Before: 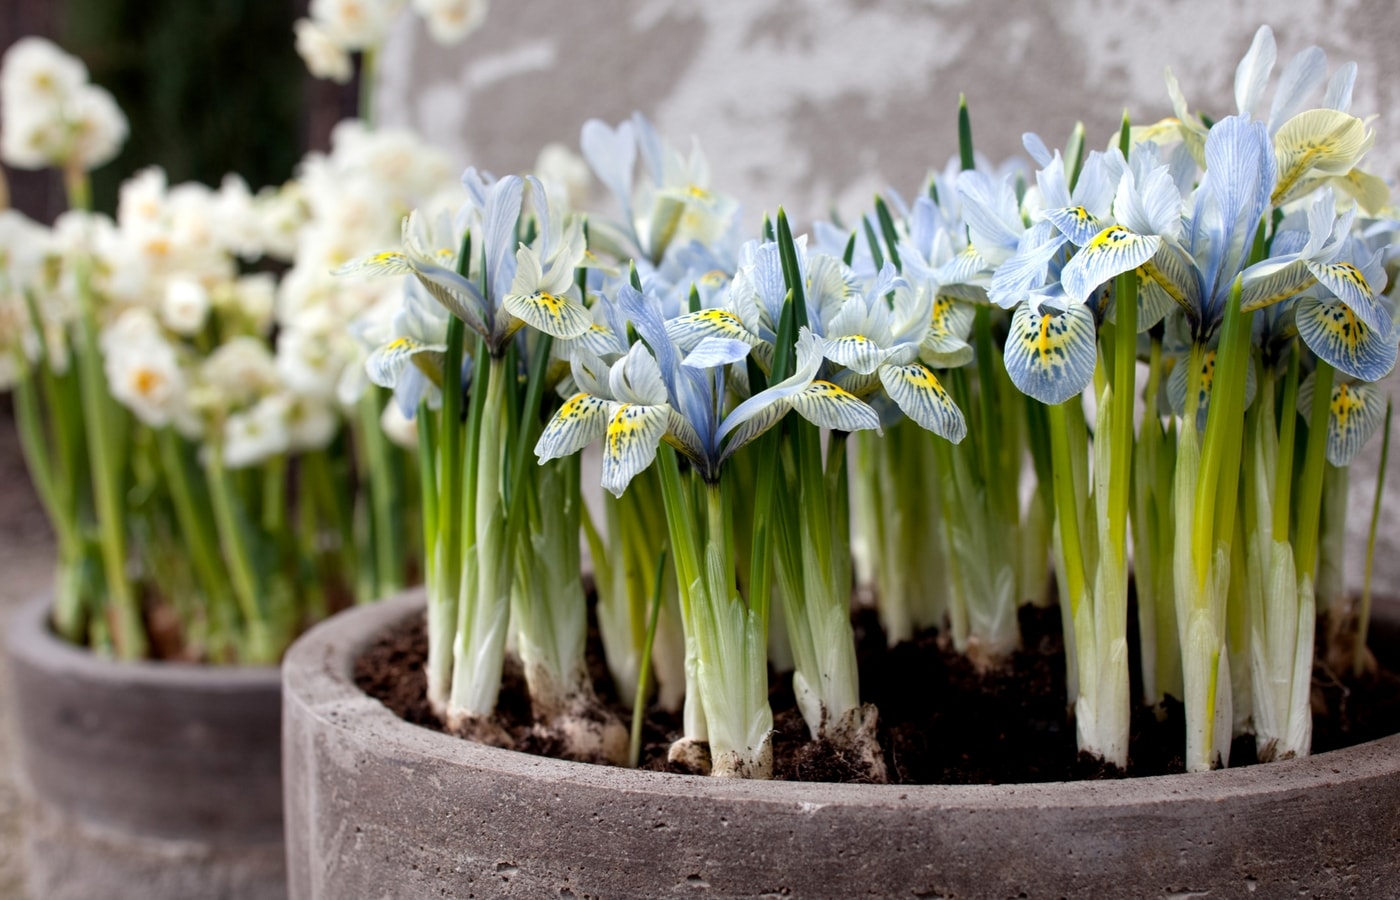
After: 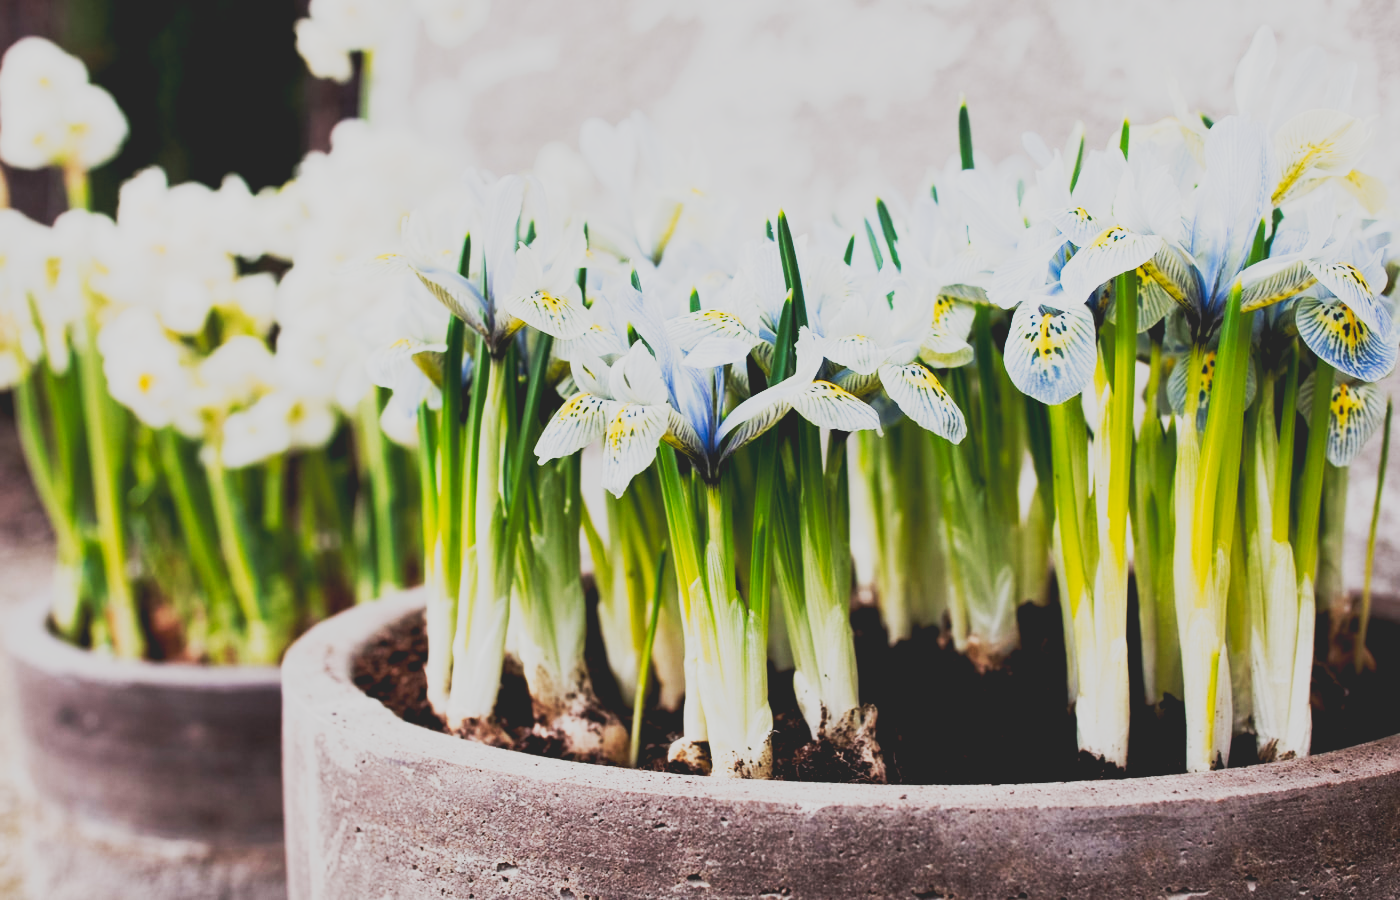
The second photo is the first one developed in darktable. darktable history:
tone curve: curves: ch0 [(0, 0.148) (0.191, 0.225) (0.39, 0.373) (0.669, 0.716) (0.847, 0.818) (1, 0.839)], preserve colors none
exposure: black level correction 0.01, exposure 1 EV, compensate highlight preservation false
